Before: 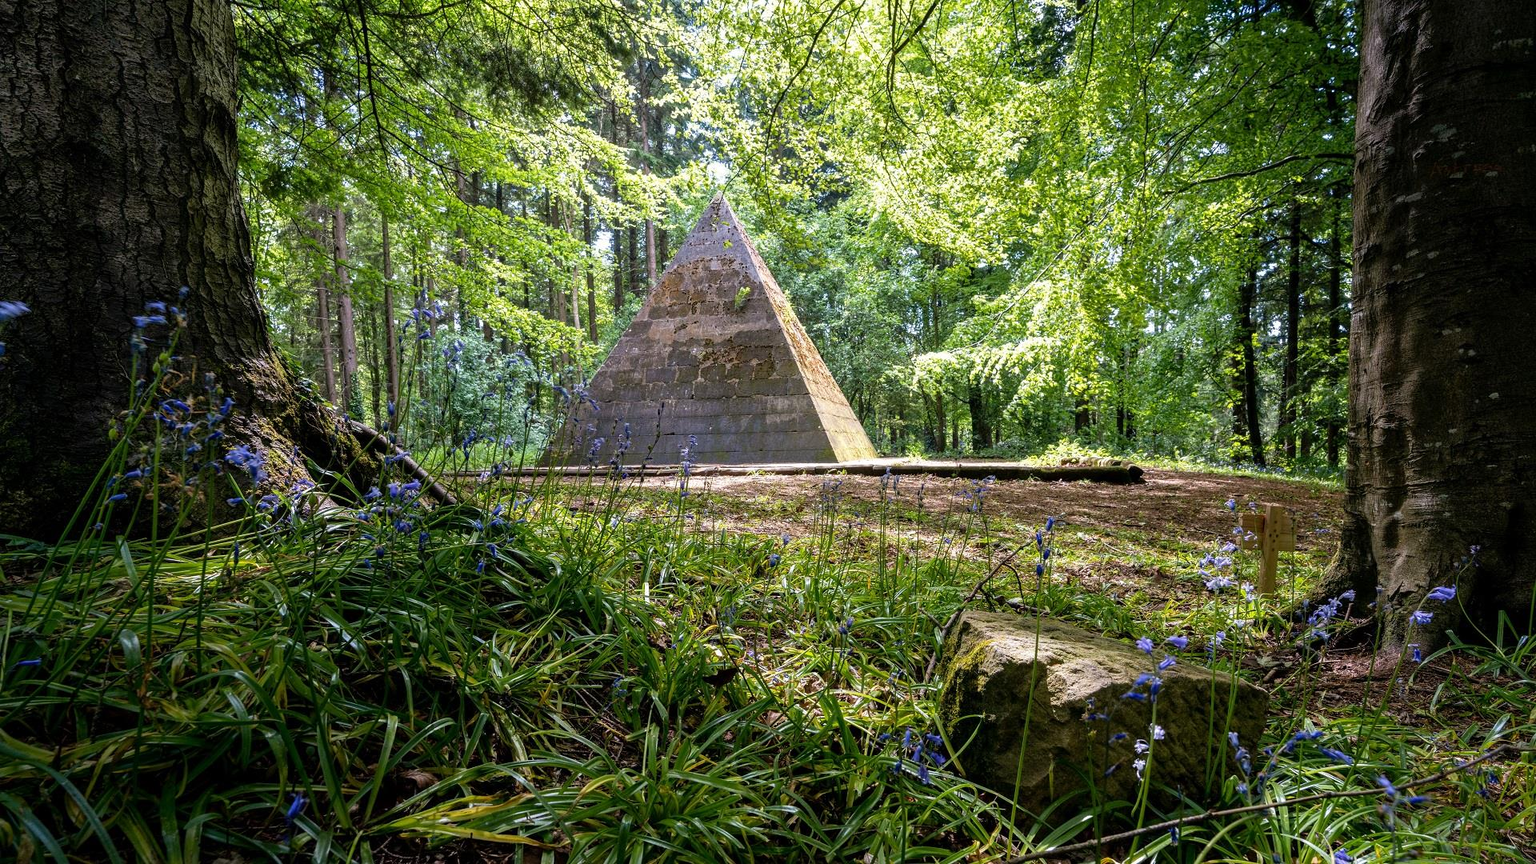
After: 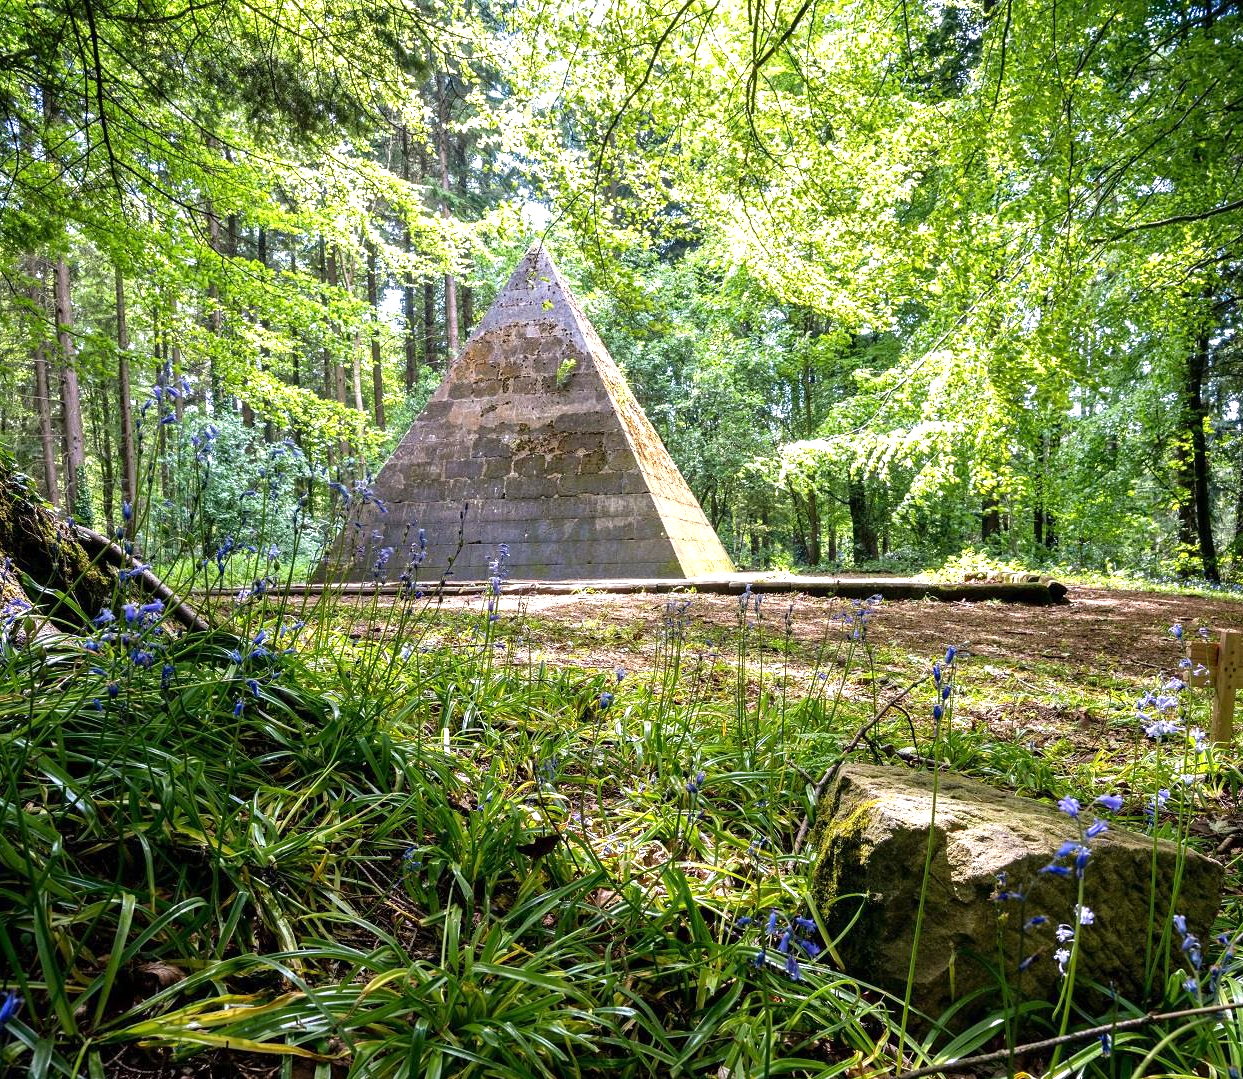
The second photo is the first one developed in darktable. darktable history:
exposure: exposure 0.665 EV, compensate exposure bias true, compensate highlight preservation false
crop and rotate: left 18.856%, right 16.402%
